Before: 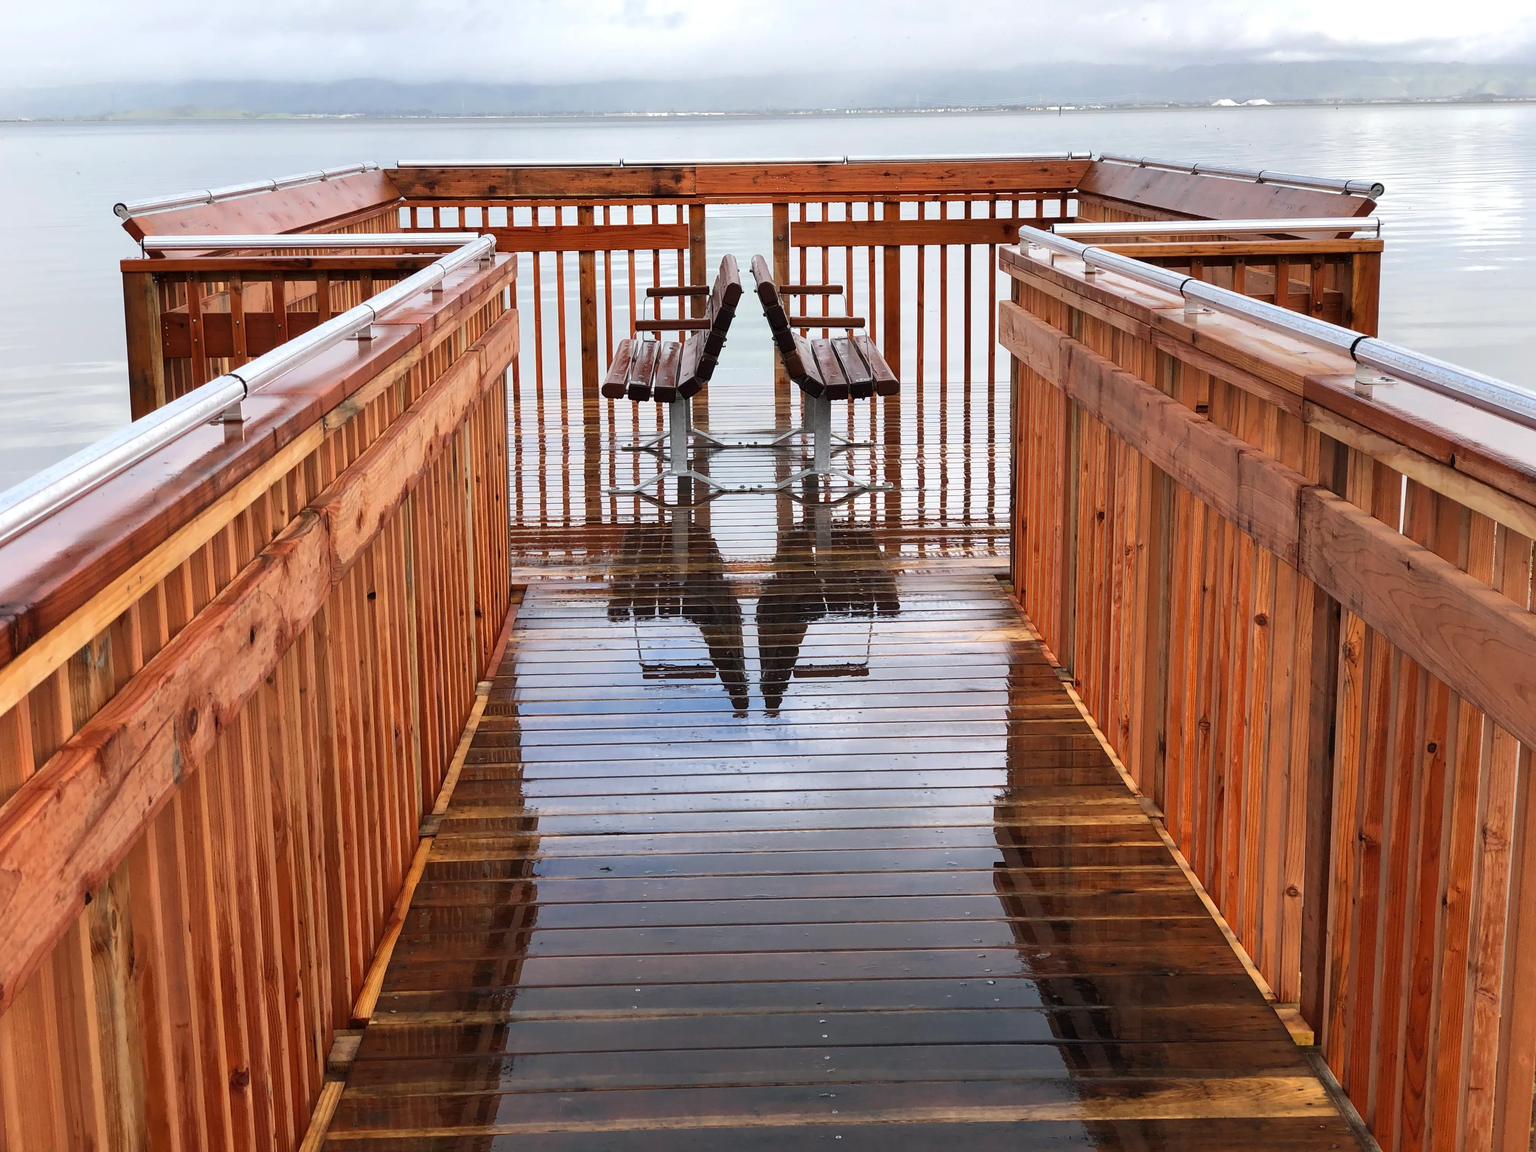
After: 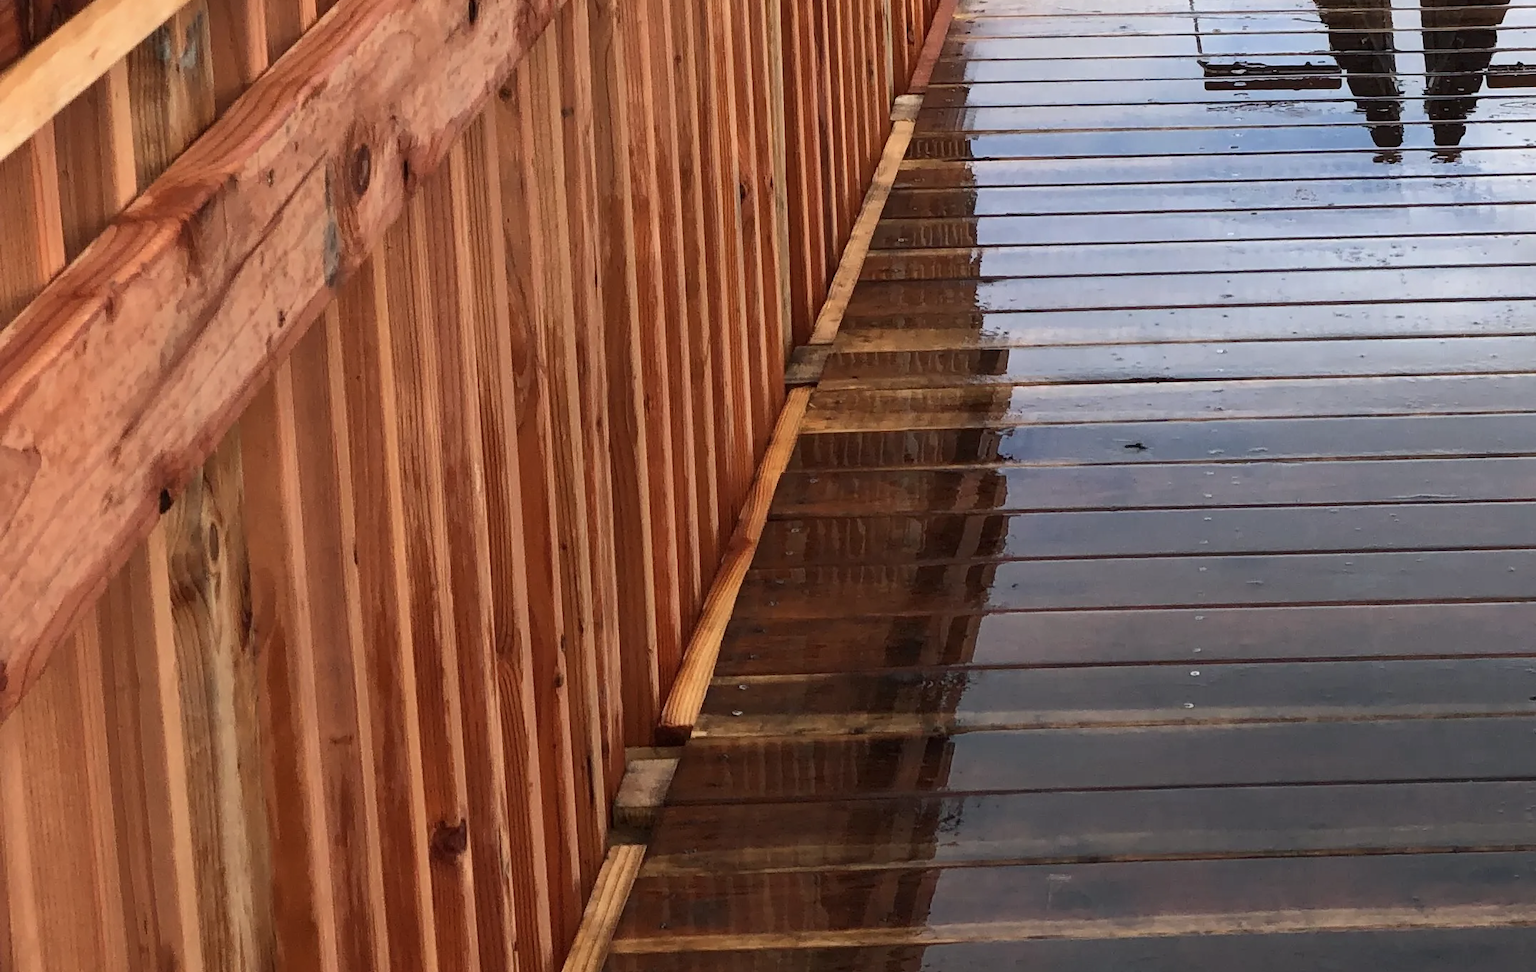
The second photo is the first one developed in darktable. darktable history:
crop and rotate: top 54.778%, right 46.61%, bottom 0.159%
contrast brightness saturation: contrast 0.11, saturation -0.17
